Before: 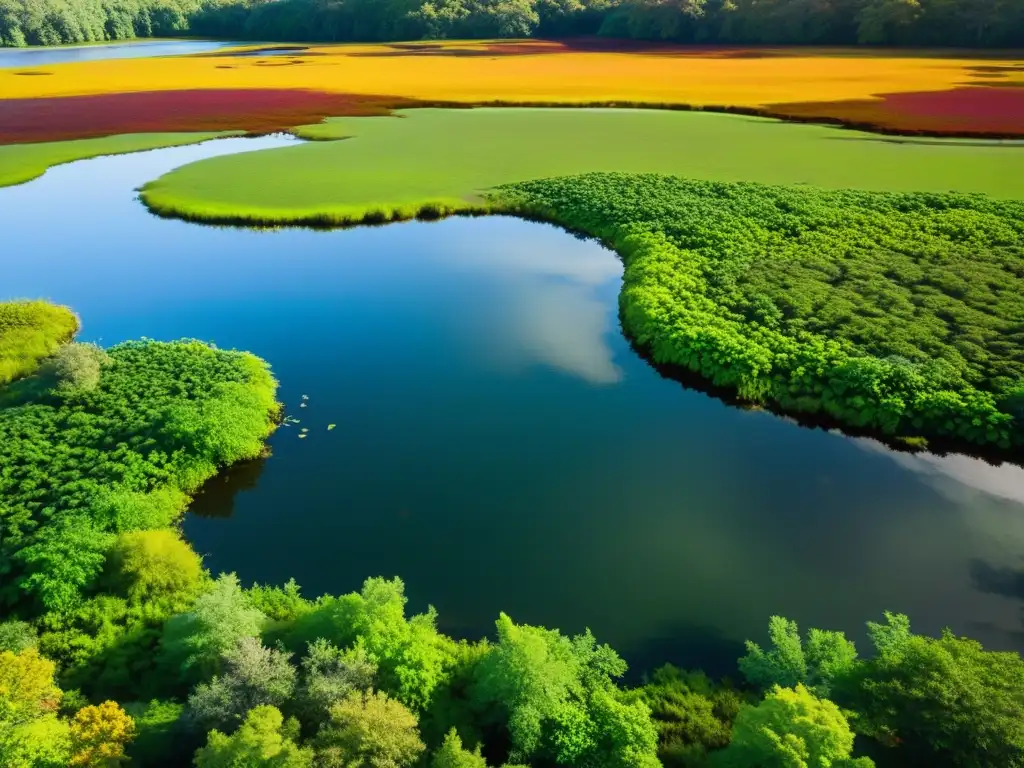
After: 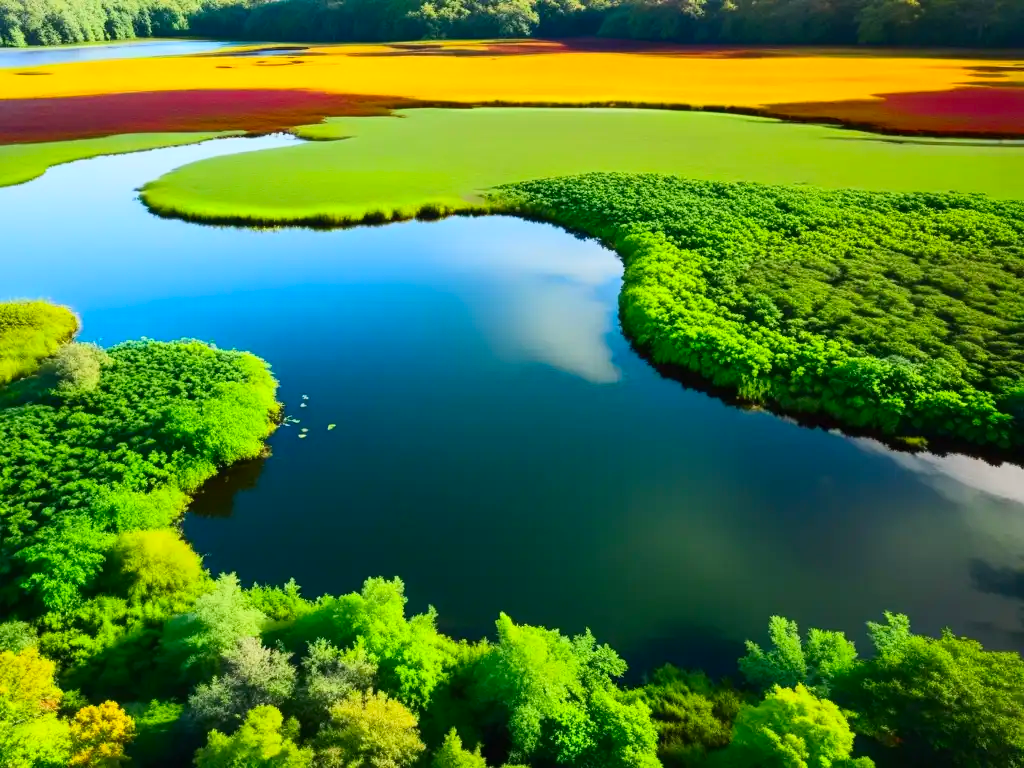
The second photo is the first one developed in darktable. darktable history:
contrast brightness saturation: contrast 0.227, brightness 0.101, saturation 0.293
